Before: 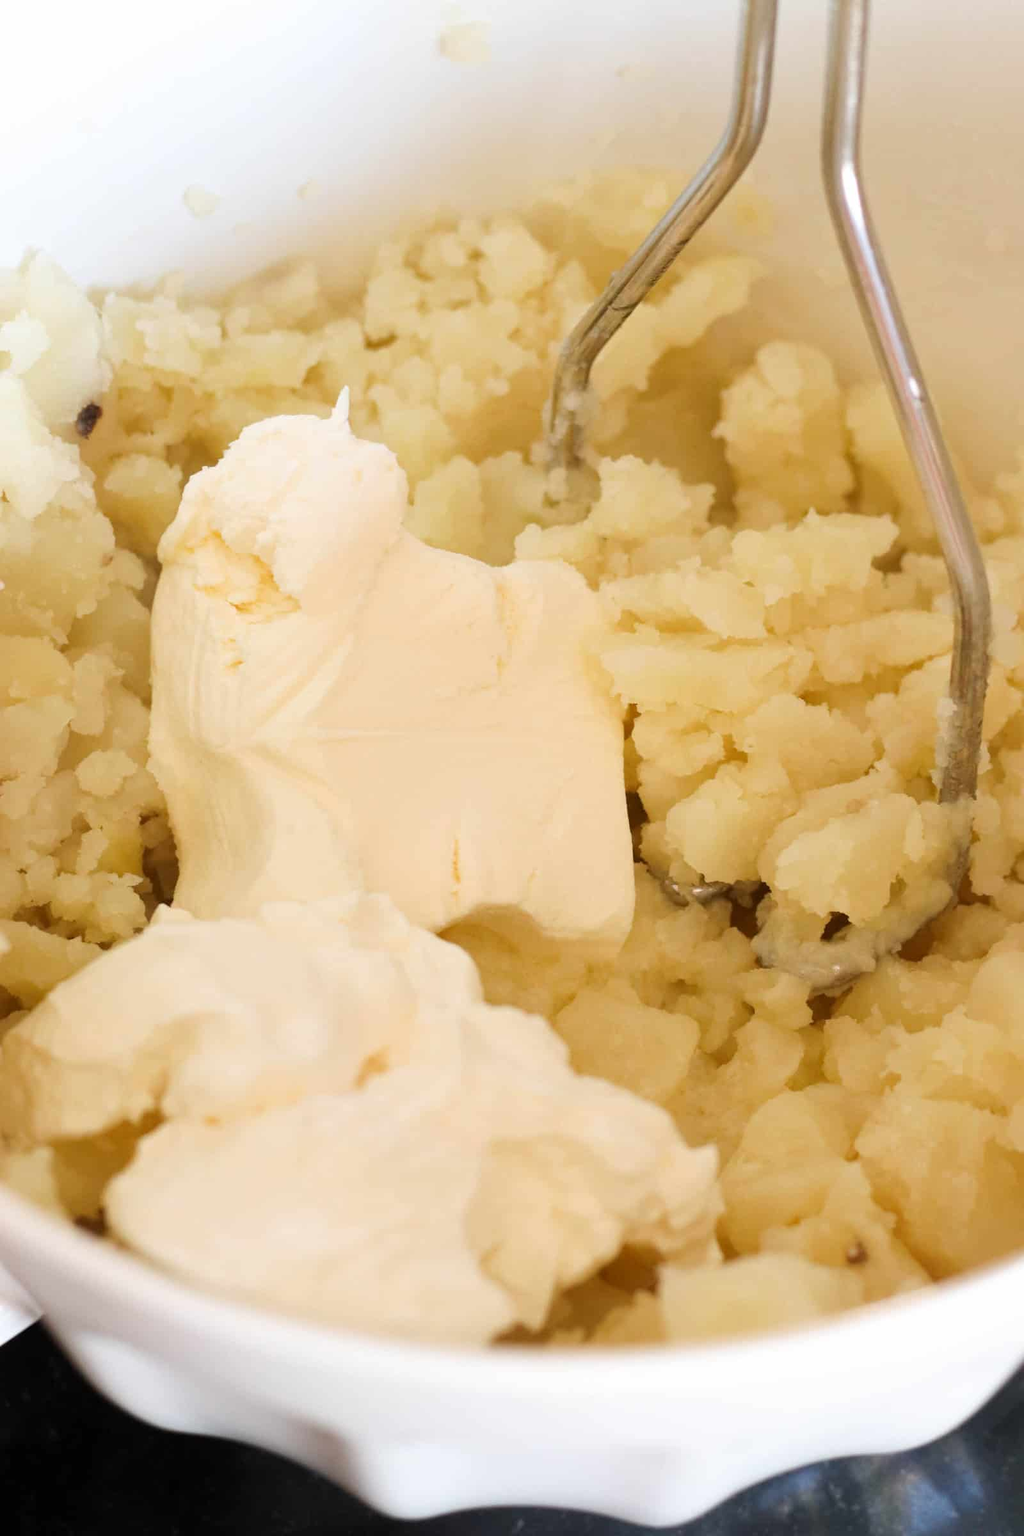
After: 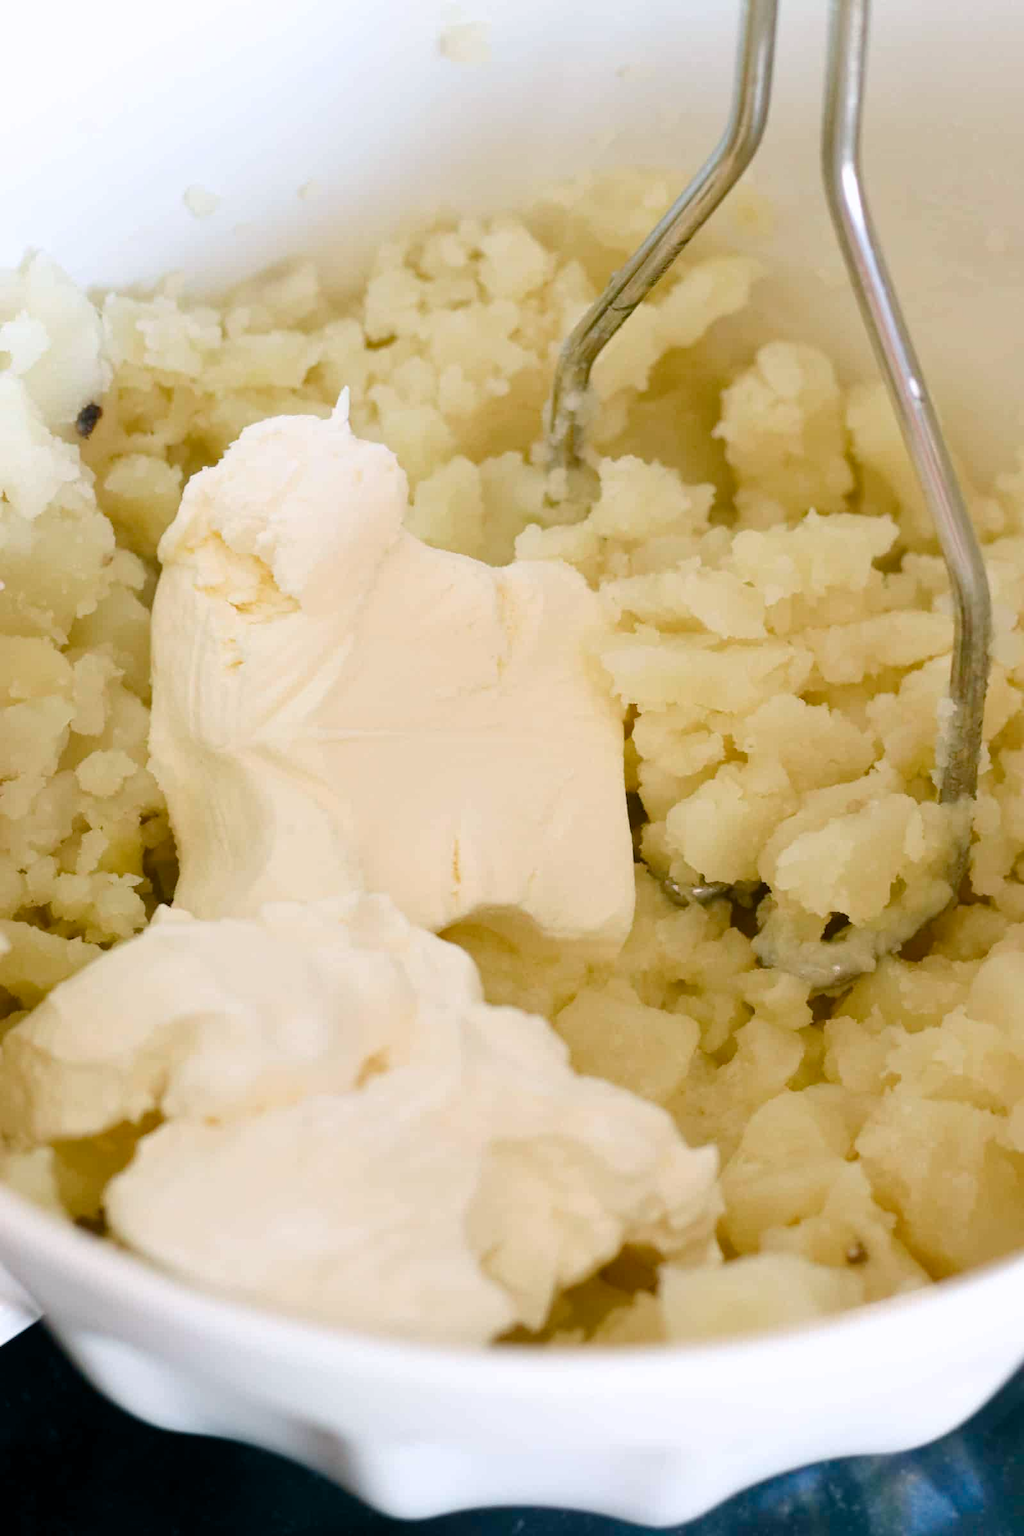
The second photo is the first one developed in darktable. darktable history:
color balance rgb: power › luminance -7.564%, power › chroma 2.244%, power › hue 222.74°, linear chroma grading › global chroma 0.367%, perceptual saturation grading › global saturation 14.433%, perceptual saturation grading › highlights -25.789%, perceptual saturation grading › shadows 29.257%, global vibrance 20%
